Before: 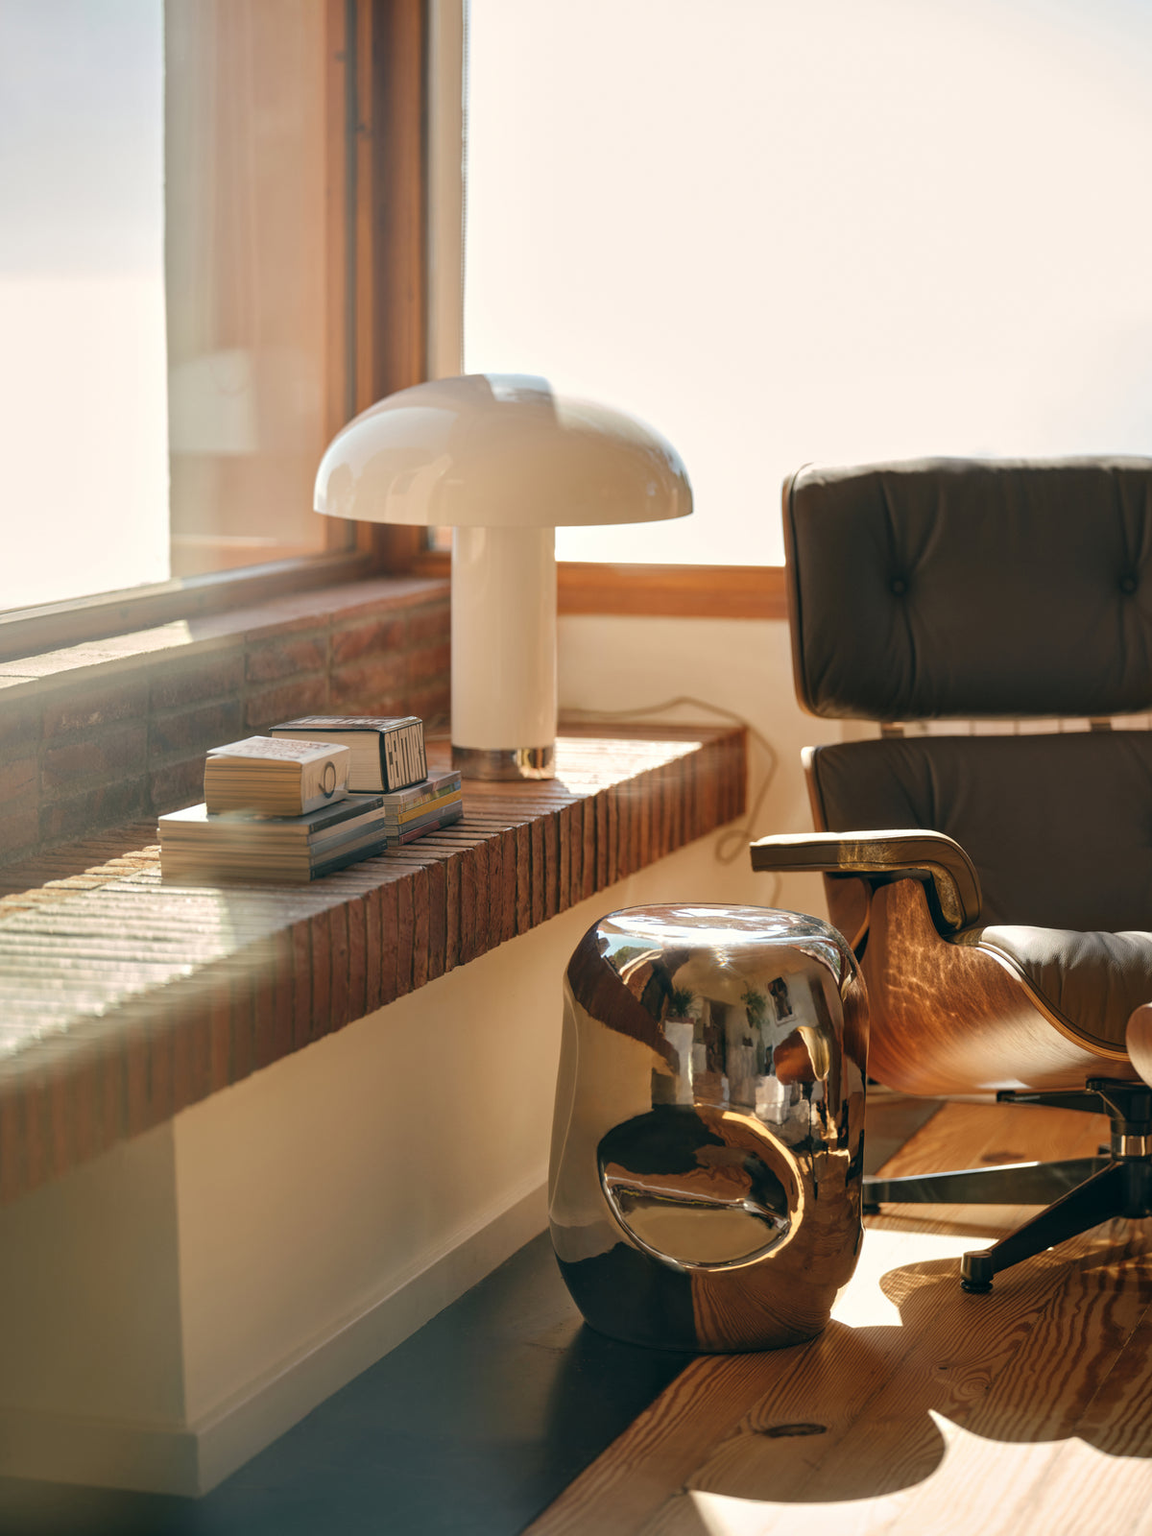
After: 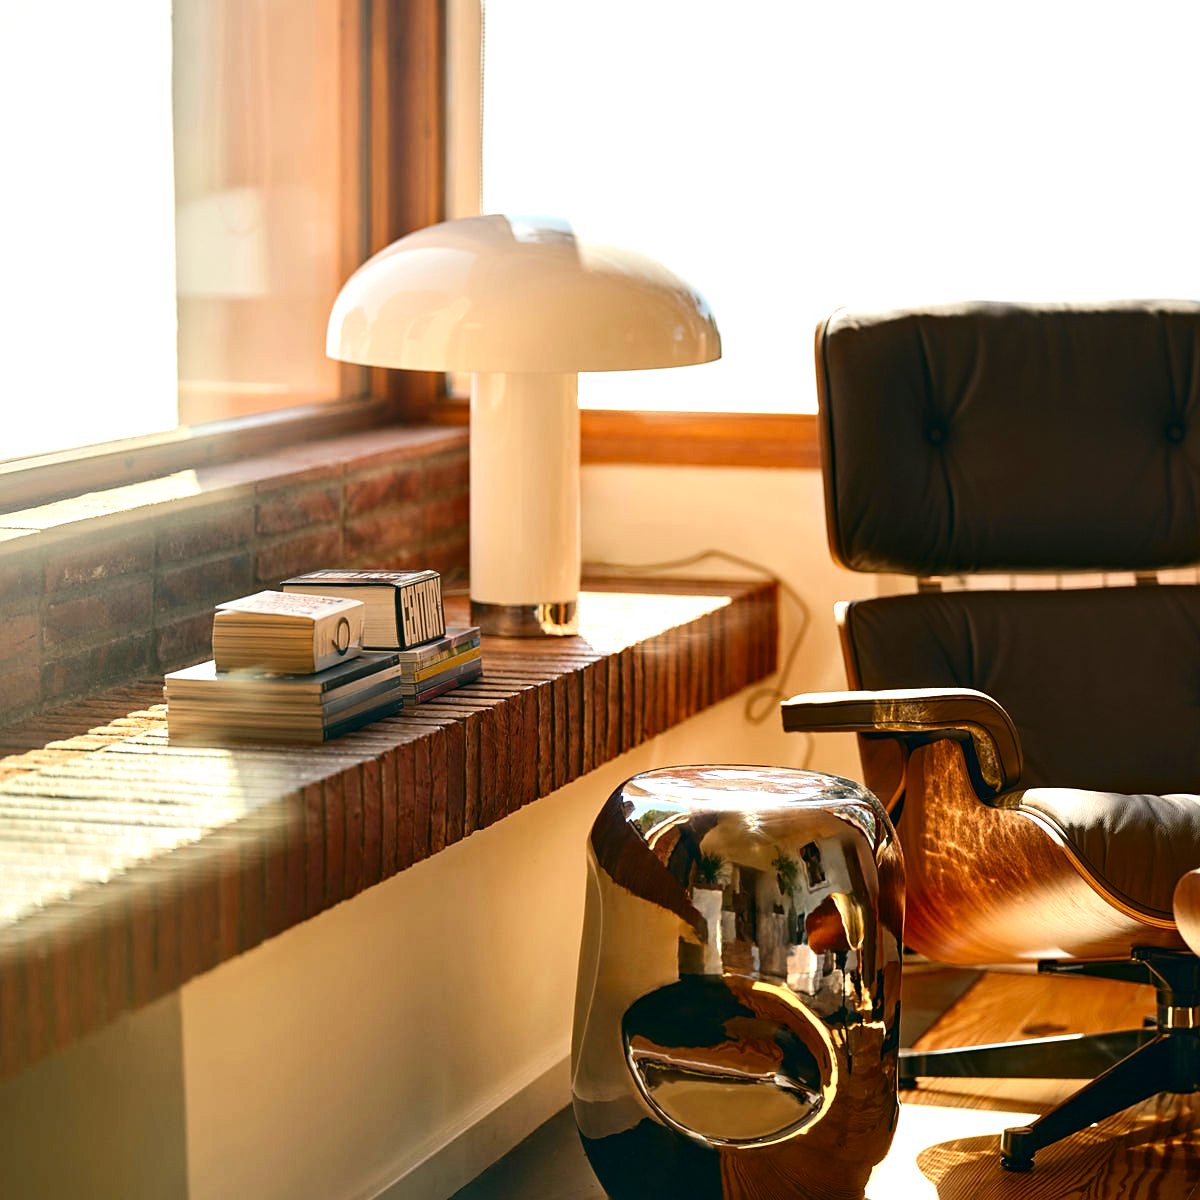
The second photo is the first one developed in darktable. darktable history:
sharpen: radius 1.894, amount 0.412, threshold 1.719
crop: top 11.059%, bottom 13.939%
haze removal: compatibility mode true, adaptive false
contrast brightness saturation: contrast 0.186, brightness -0.111, saturation 0.207
exposure: exposure 0.602 EV, compensate highlight preservation false
